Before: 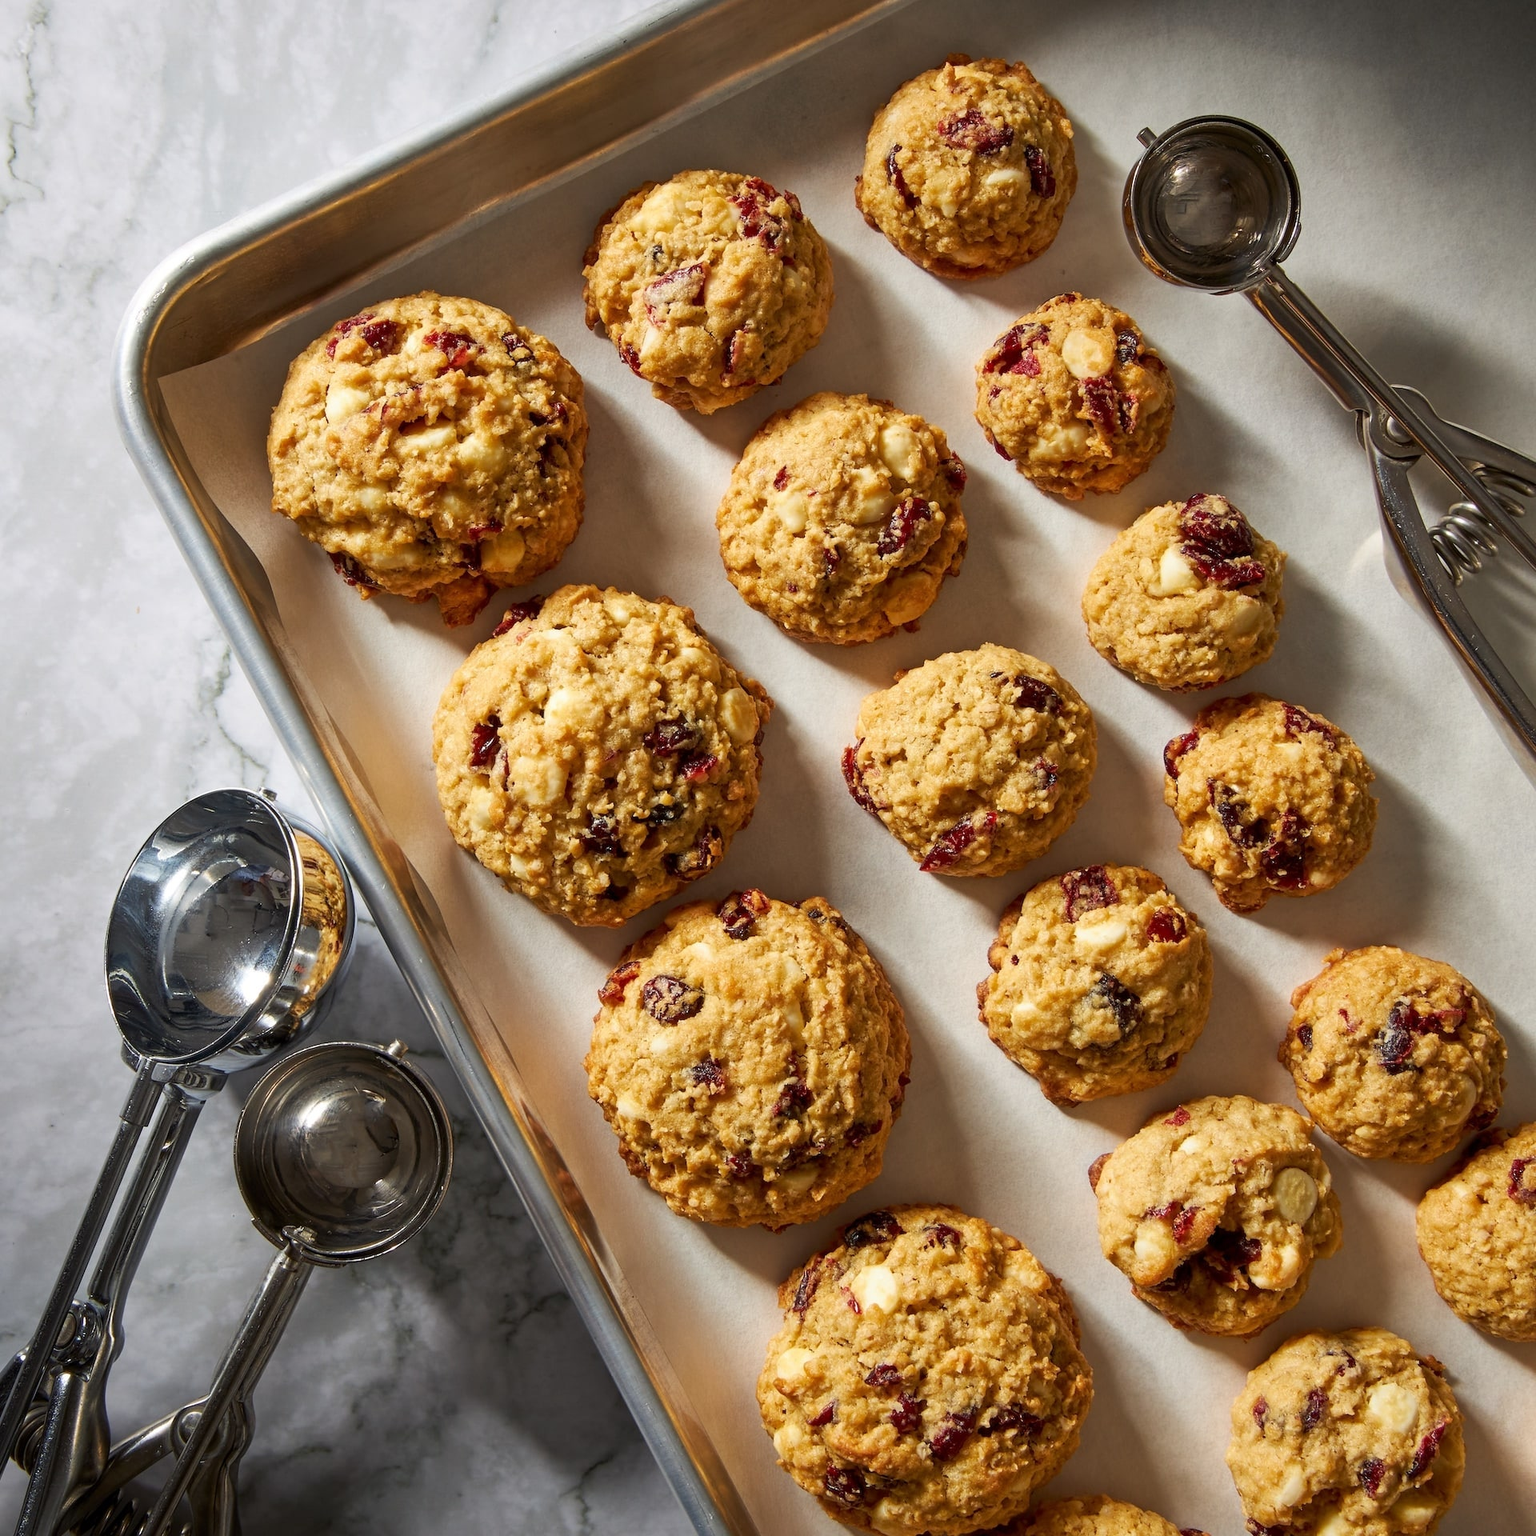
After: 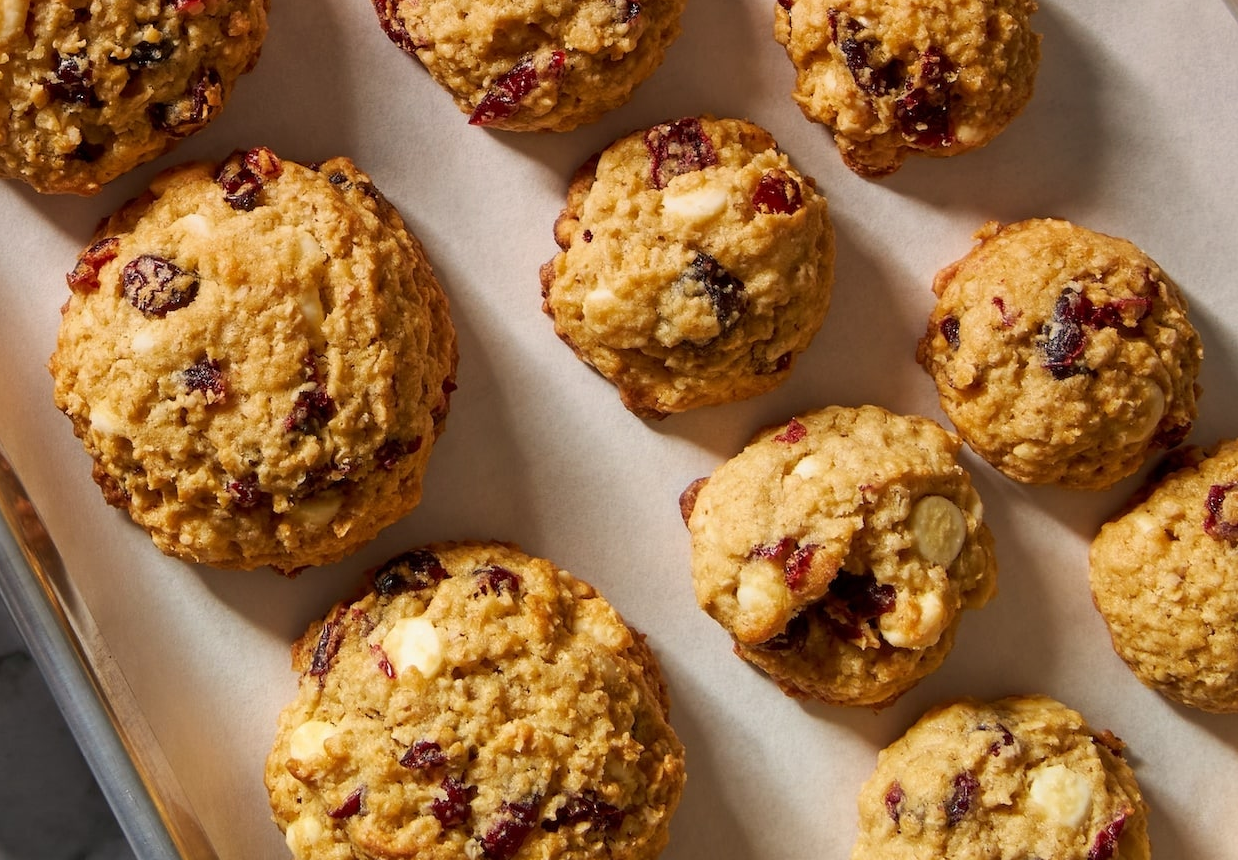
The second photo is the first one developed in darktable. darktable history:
graduated density: density 0.38 EV, hardness 21%, rotation -6.11°, saturation 32%
crop and rotate: left 35.509%, top 50.238%, bottom 4.934%
